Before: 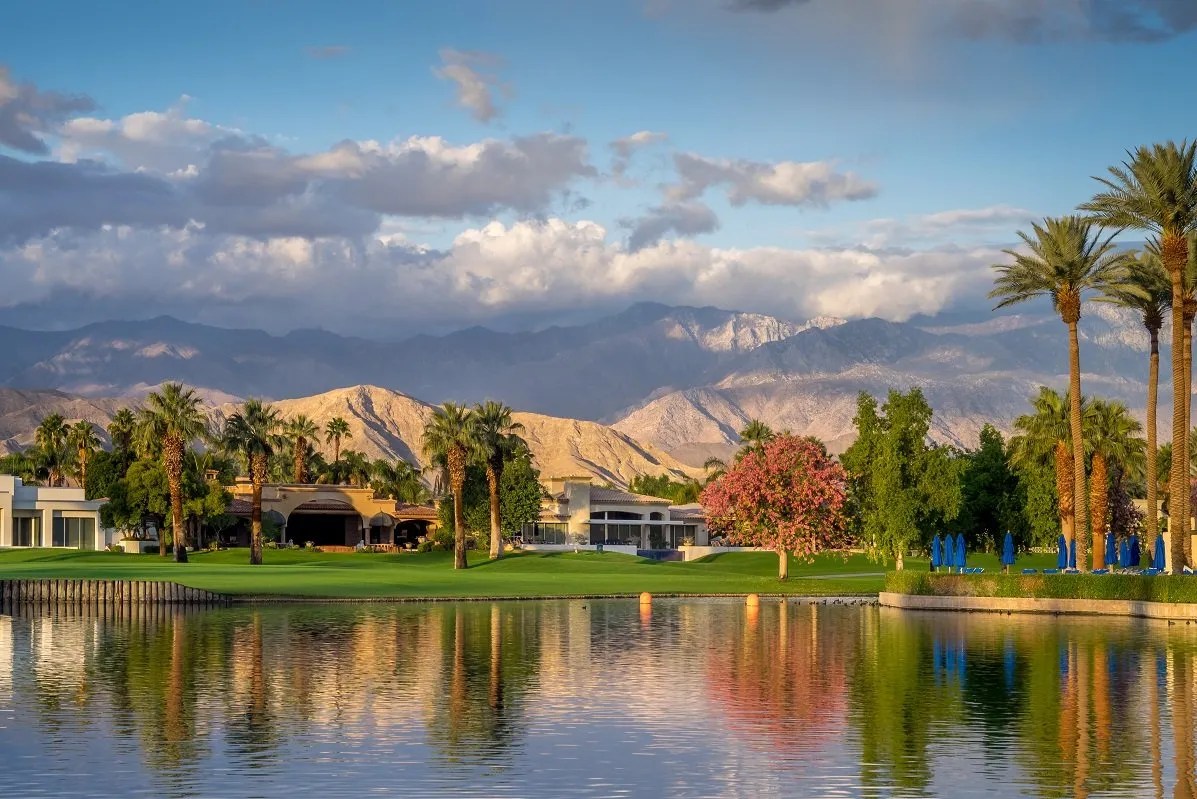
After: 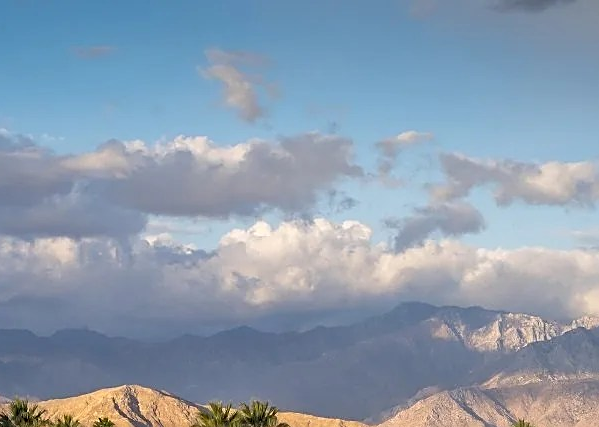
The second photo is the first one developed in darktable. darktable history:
sharpen: on, module defaults
crop: left 19.556%, right 30.401%, bottom 46.458%
